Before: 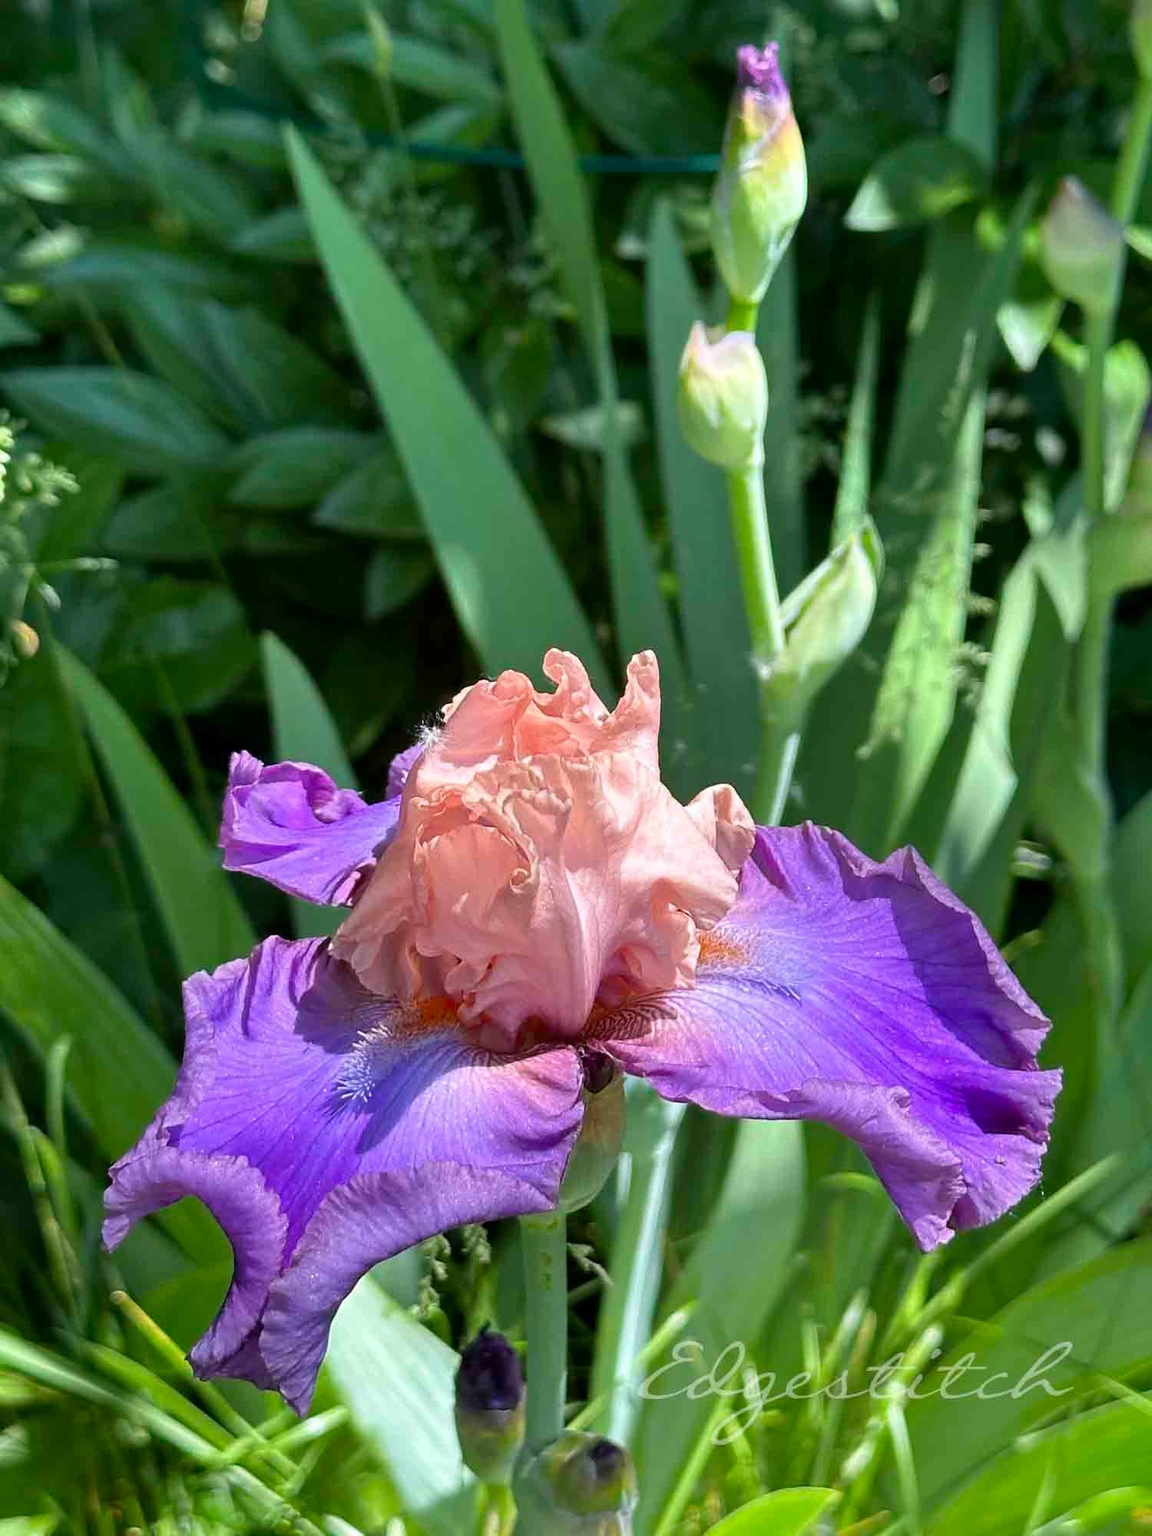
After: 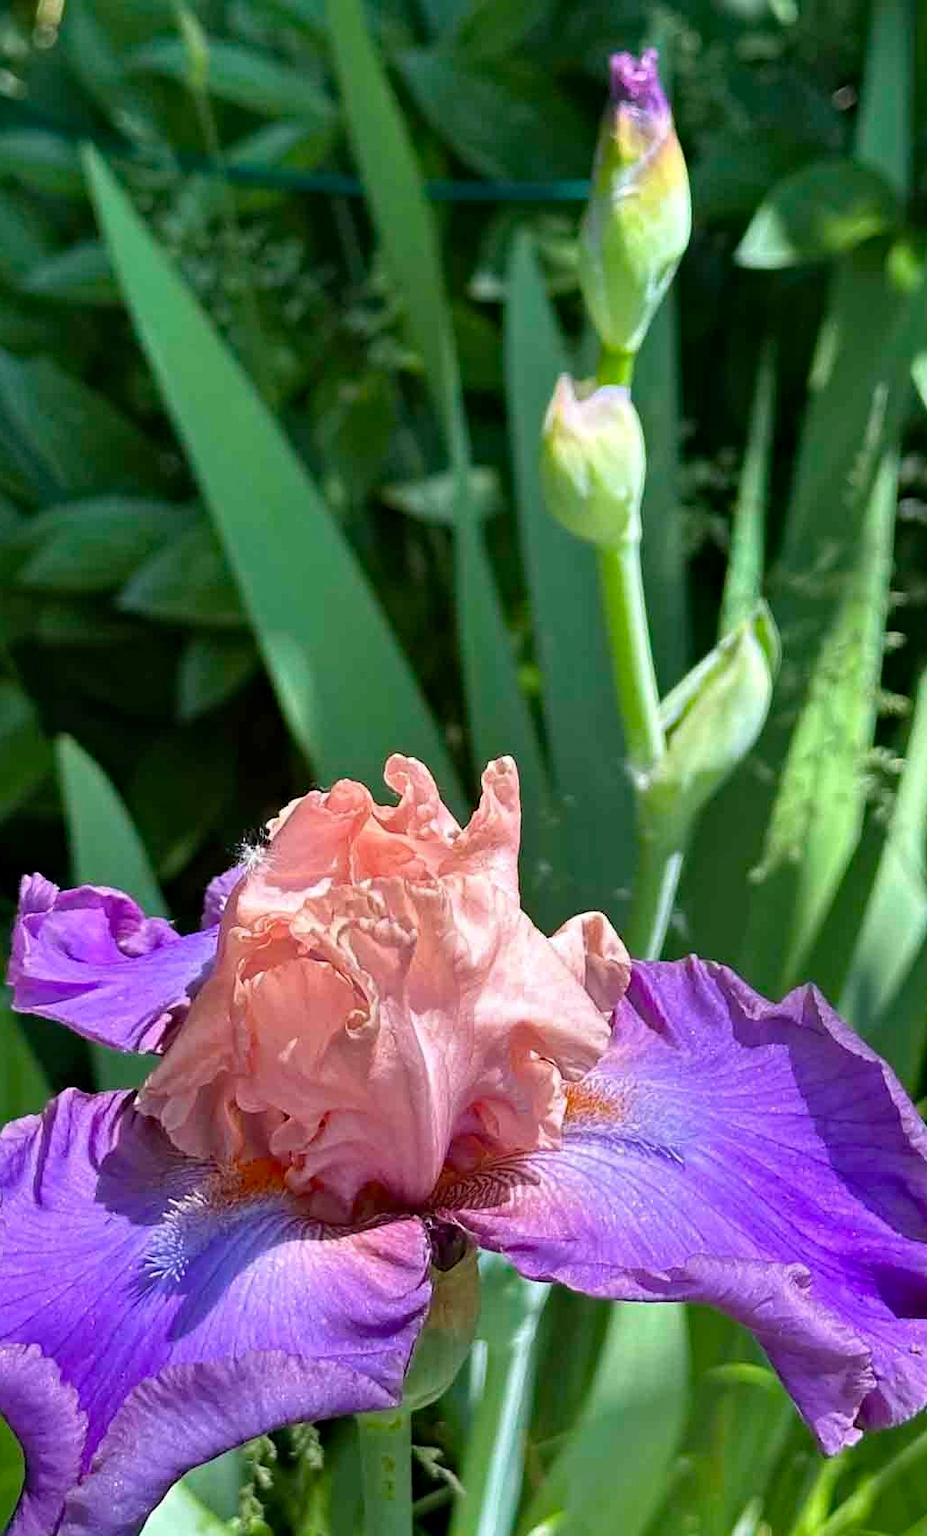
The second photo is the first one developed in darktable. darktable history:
crop: left 18.479%, right 12.2%, bottom 13.971%
haze removal: compatibility mode true, adaptive false
shadows and highlights: radius 108.52, shadows 23.73, highlights -59.32, low approximation 0.01, soften with gaussian
